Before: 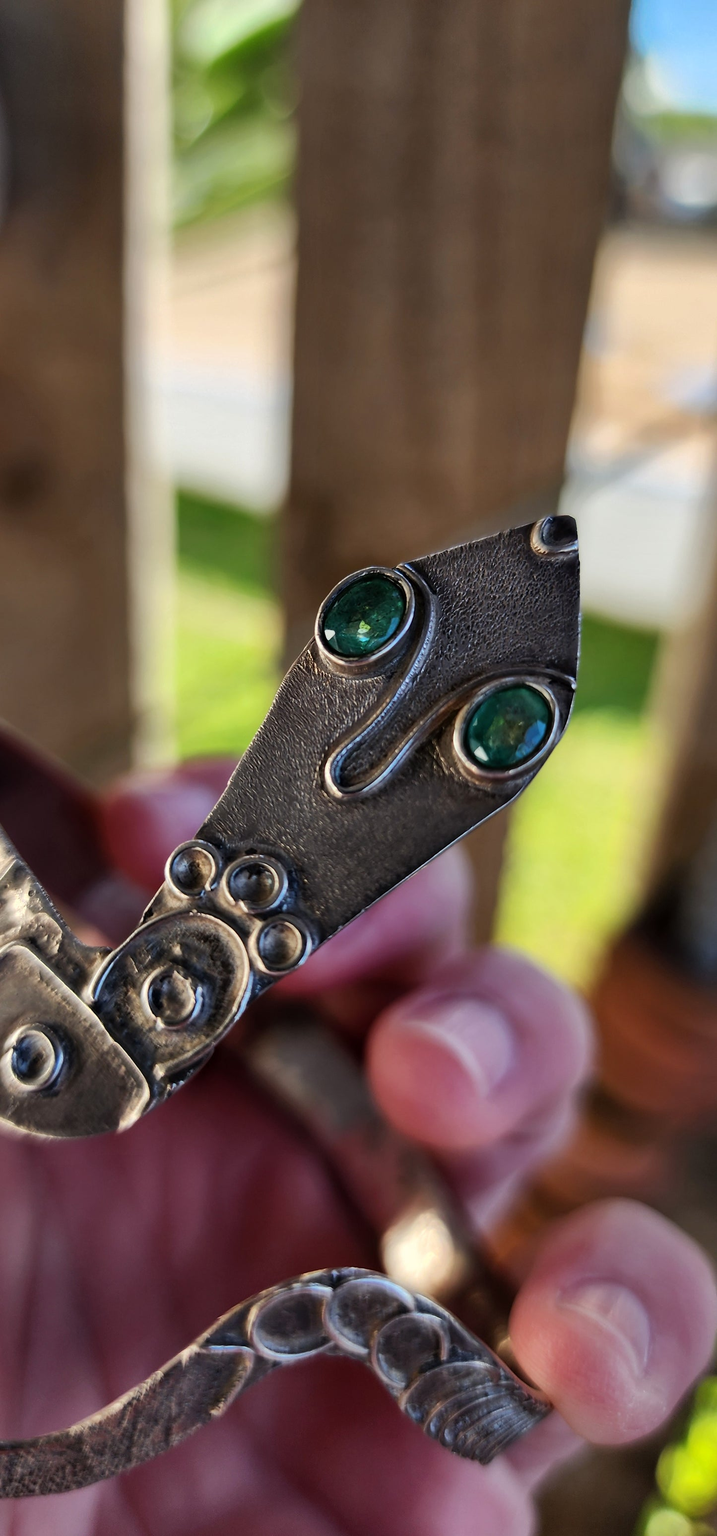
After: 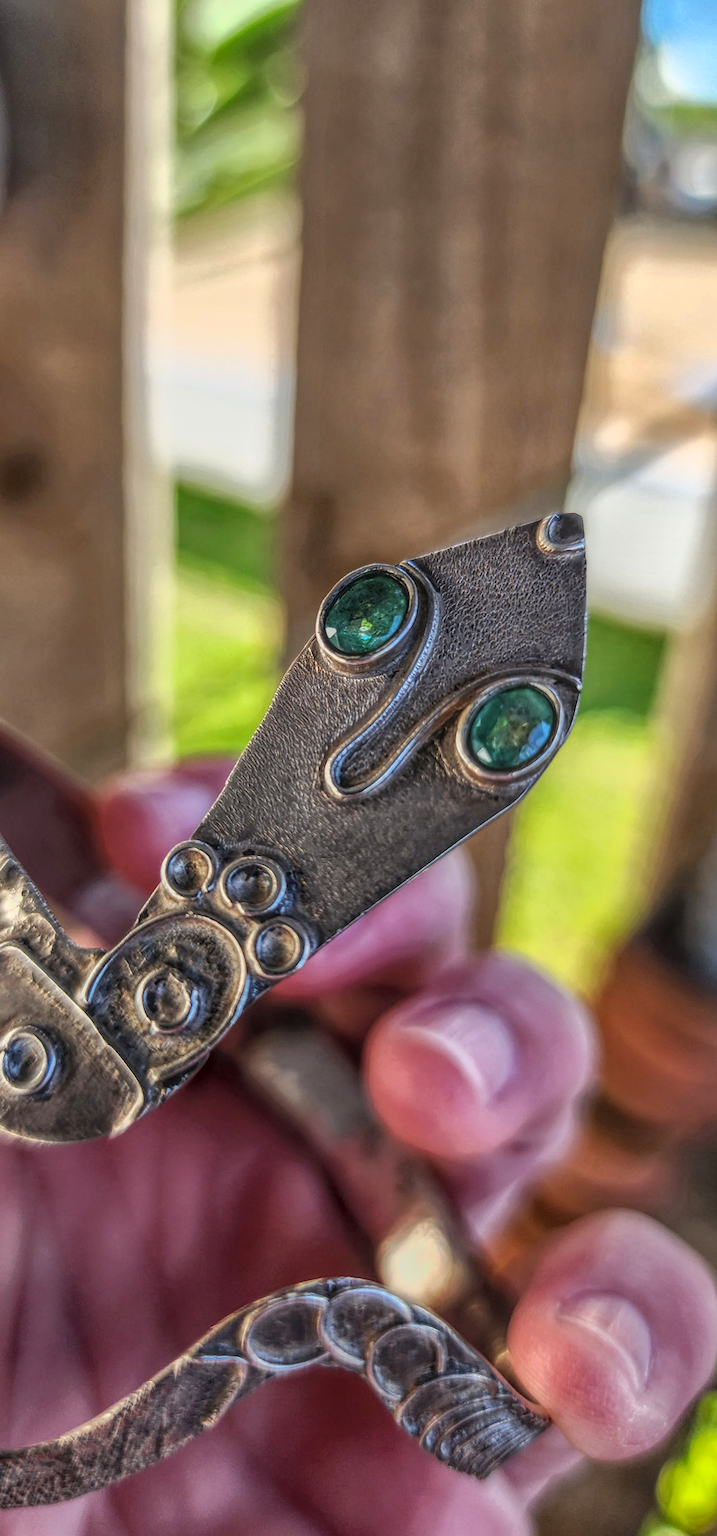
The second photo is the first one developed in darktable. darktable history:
exposure: black level correction 0, exposure 0.5 EV, compensate exposure bias true, compensate highlight preservation false
local contrast: highlights 20%, shadows 30%, detail 200%, midtone range 0.2
crop and rotate: angle -0.5°
